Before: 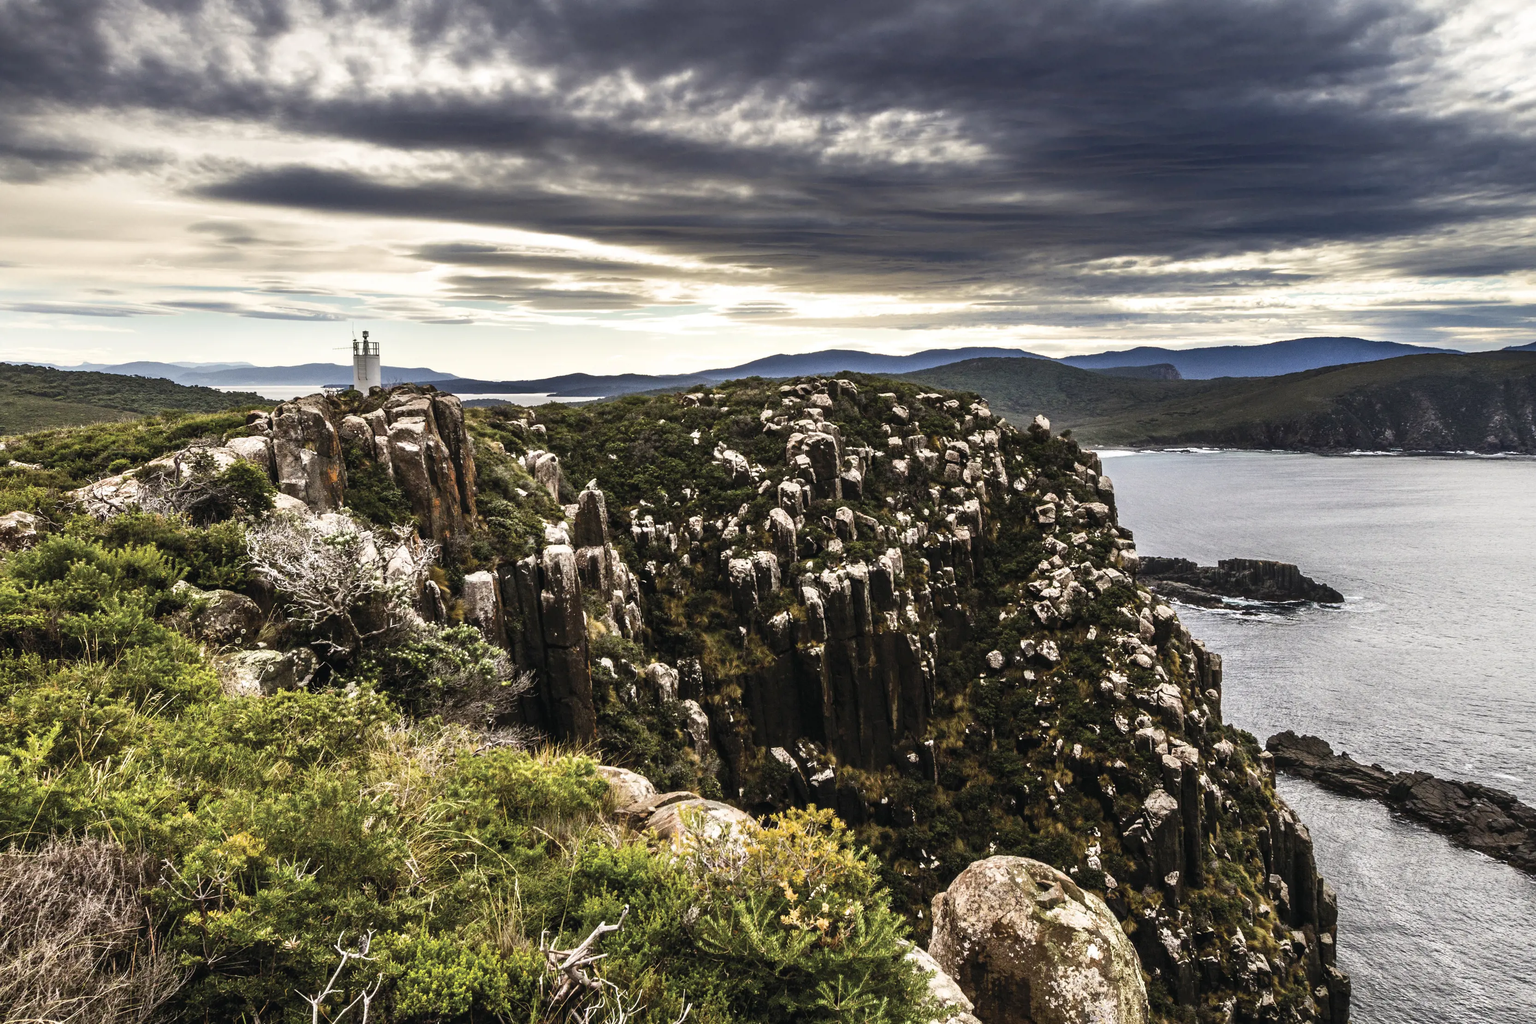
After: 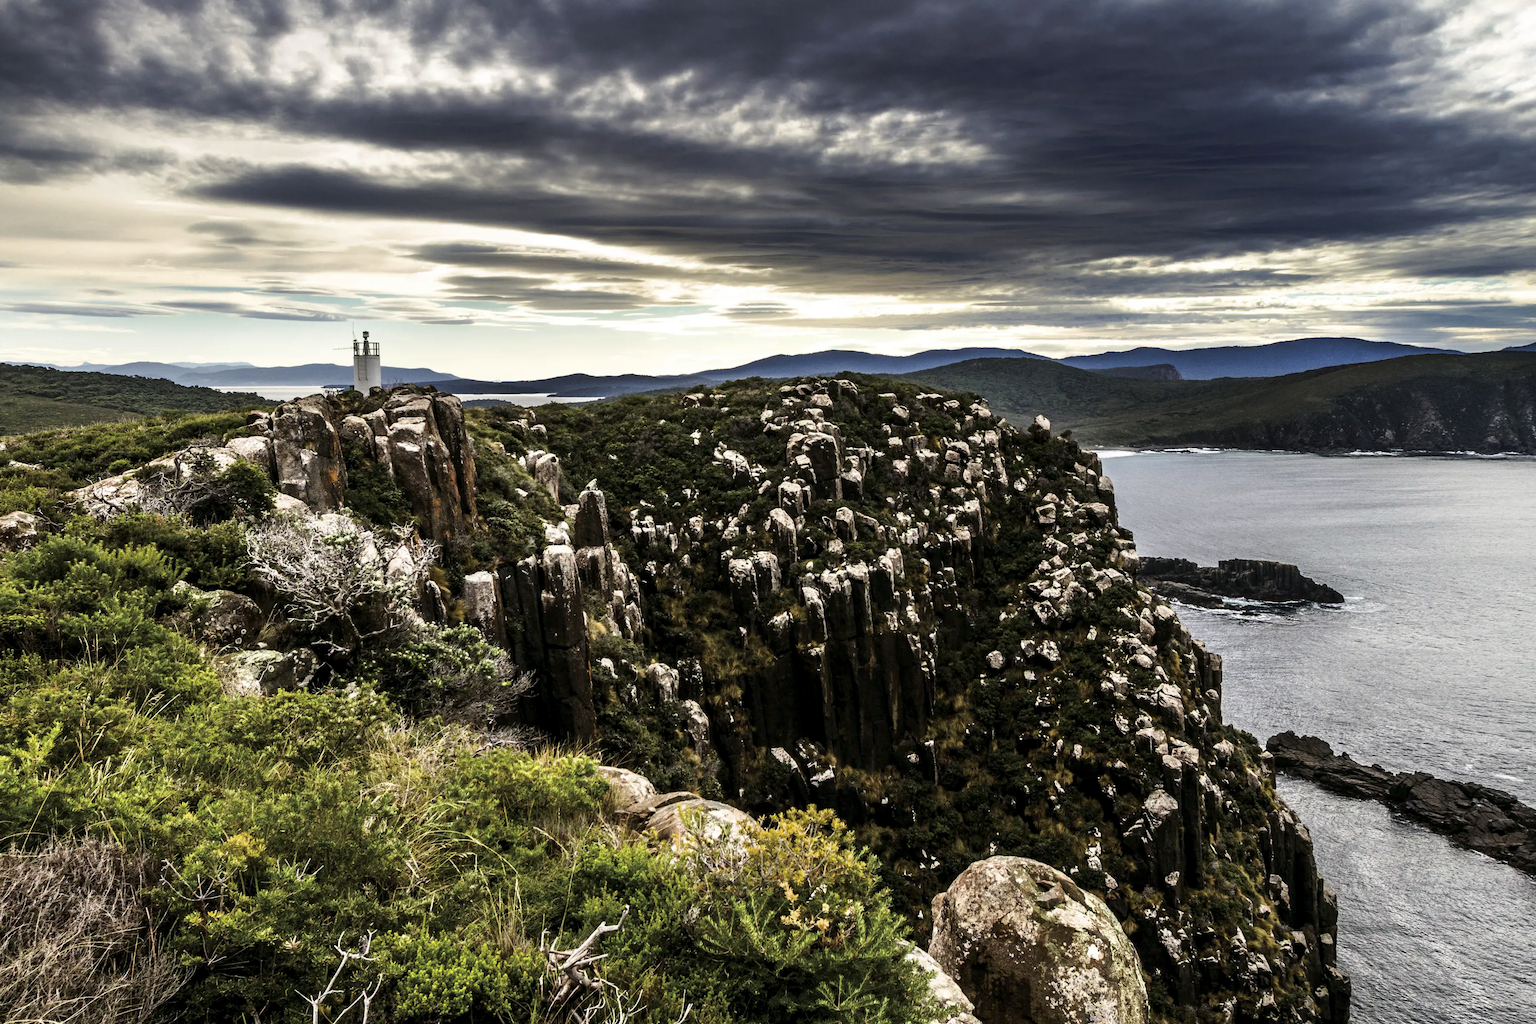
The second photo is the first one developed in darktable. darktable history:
tone curve: curves: ch0 [(0, 0) (0.003, 0.002) (0.011, 0.009) (0.025, 0.021) (0.044, 0.037) (0.069, 0.058) (0.1, 0.084) (0.136, 0.114) (0.177, 0.149) (0.224, 0.188) (0.277, 0.232) (0.335, 0.281) (0.399, 0.341) (0.468, 0.416) (0.543, 0.496) (0.623, 0.574) (0.709, 0.659) (0.801, 0.754) (0.898, 0.876) (1, 1)], preserve colors none
color look up table: target L [79.39, 71.14, 58.87, 43.91, 200.1, 100, 78.08, 67.52, 64.14, 58.03, 53.1, 50.39, 43.03, 36.85, 56.3, 50.74, 41.85, 37.31, 30.15, 18.72, 70.62, 68.26, 51.83, 48.65, 0 ×25], target a [-1.004, -21.15, -36.47, -12.91, -0.013, 0, -2.046, 12.82, 15.55, 32.11, -0.298, 45.47, 47.36, 15.55, 8.521, 44.77, 9.629, -0.229, 24.37, 0.144, -25.04, -0.867, -17.42, -2.983, 0 ×25], target b [-0.681, 50.65, 27.49, 21.41, 0.166, -0.004, 64.93, 60.11, 13.1, 54.21, -0.2, 12.26, 25.38, 15.24, -21.49, -14.41, -42.44, -1.183, -21.39, -1.189, -1.94, -0.986, -24.8, -23.04, 0 ×25], num patches 24
